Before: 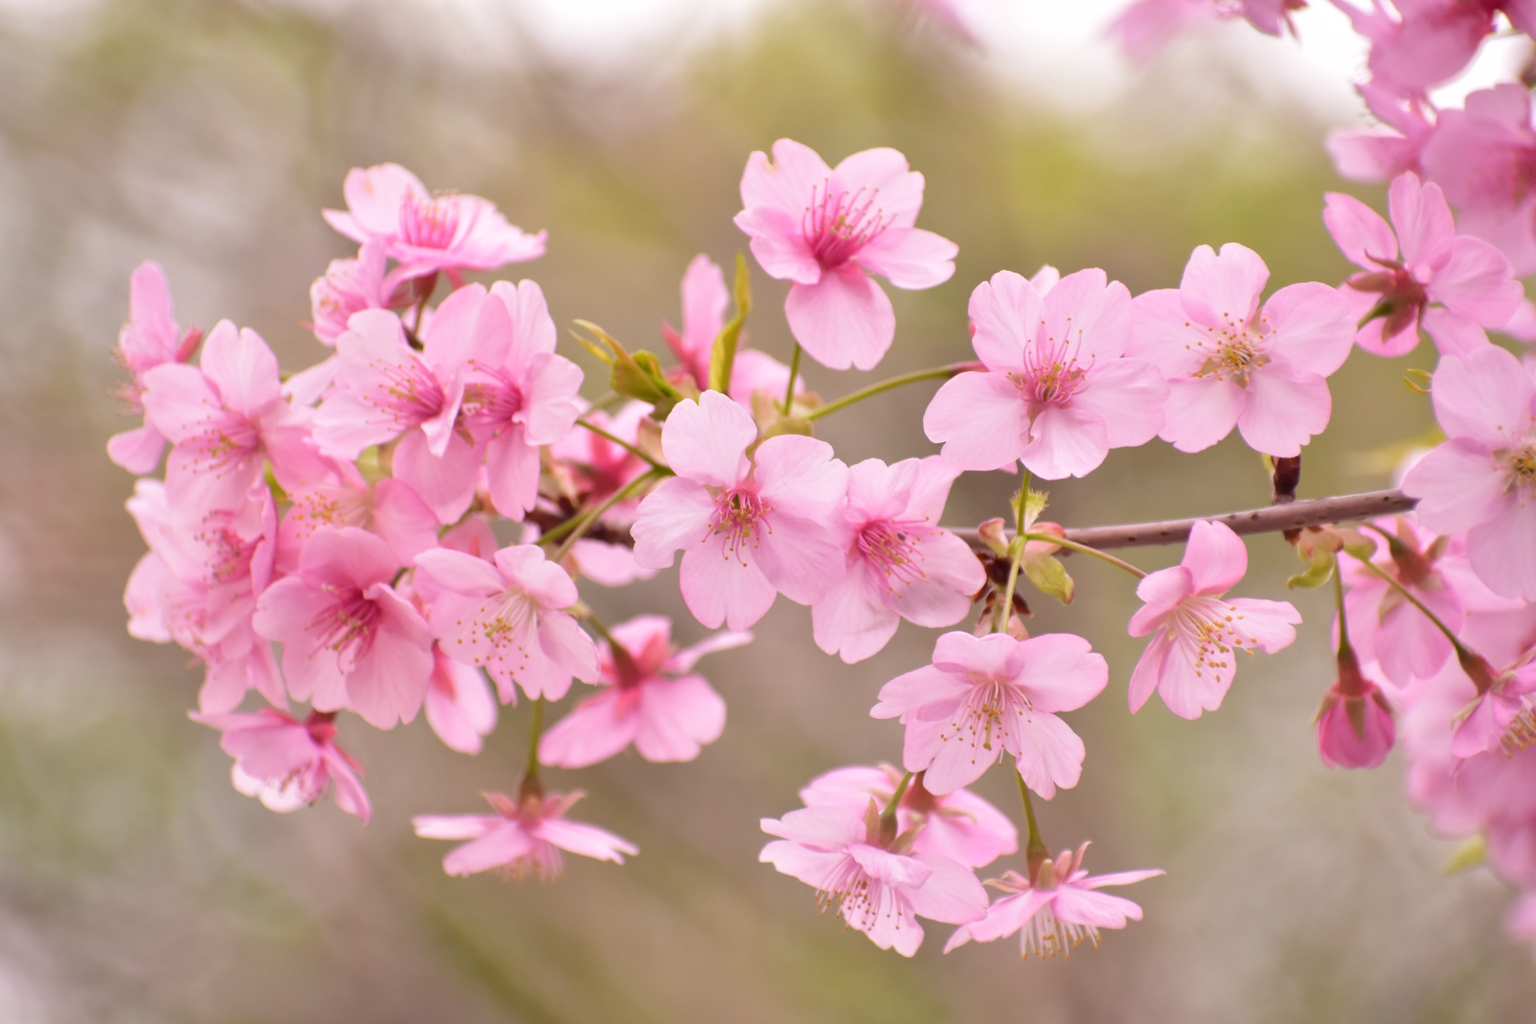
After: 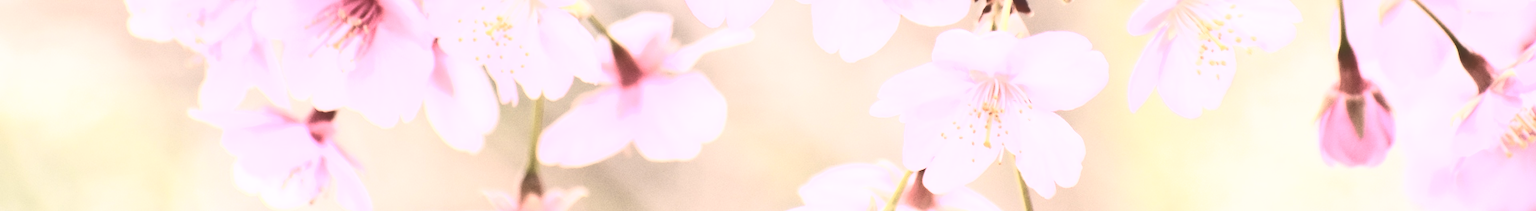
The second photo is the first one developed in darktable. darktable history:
crop and rotate: top 58.759%, bottom 20.584%
exposure: black level correction -0.016, compensate exposure bias true, compensate highlight preservation false
contrast brightness saturation: contrast 0.445, brightness 0.56, saturation -0.208
tone equalizer: -8 EV -0.398 EV, -7 EV -0.38 EV, -6 EV -0.327 EV, -5 EV -0.202 EV, -3 EV 0.237 EV, -2 EV 0.306 EV, -1 EV 0.392 EV, +0 EV 0.401 EV, edges refinement/feathering 500, mask exposure compensation -1.57 EV, preserve details no
shadows and highlights: shadows 29.49, highlights -30.34, low approximation 0.01, soften with gaussian
levels: levels [0.026, 0.507, 0.987]
base curve: curves: ch0 [(0, 0.036) (0.007, 0.037) (0.604, 0.887) (1, 1)]
